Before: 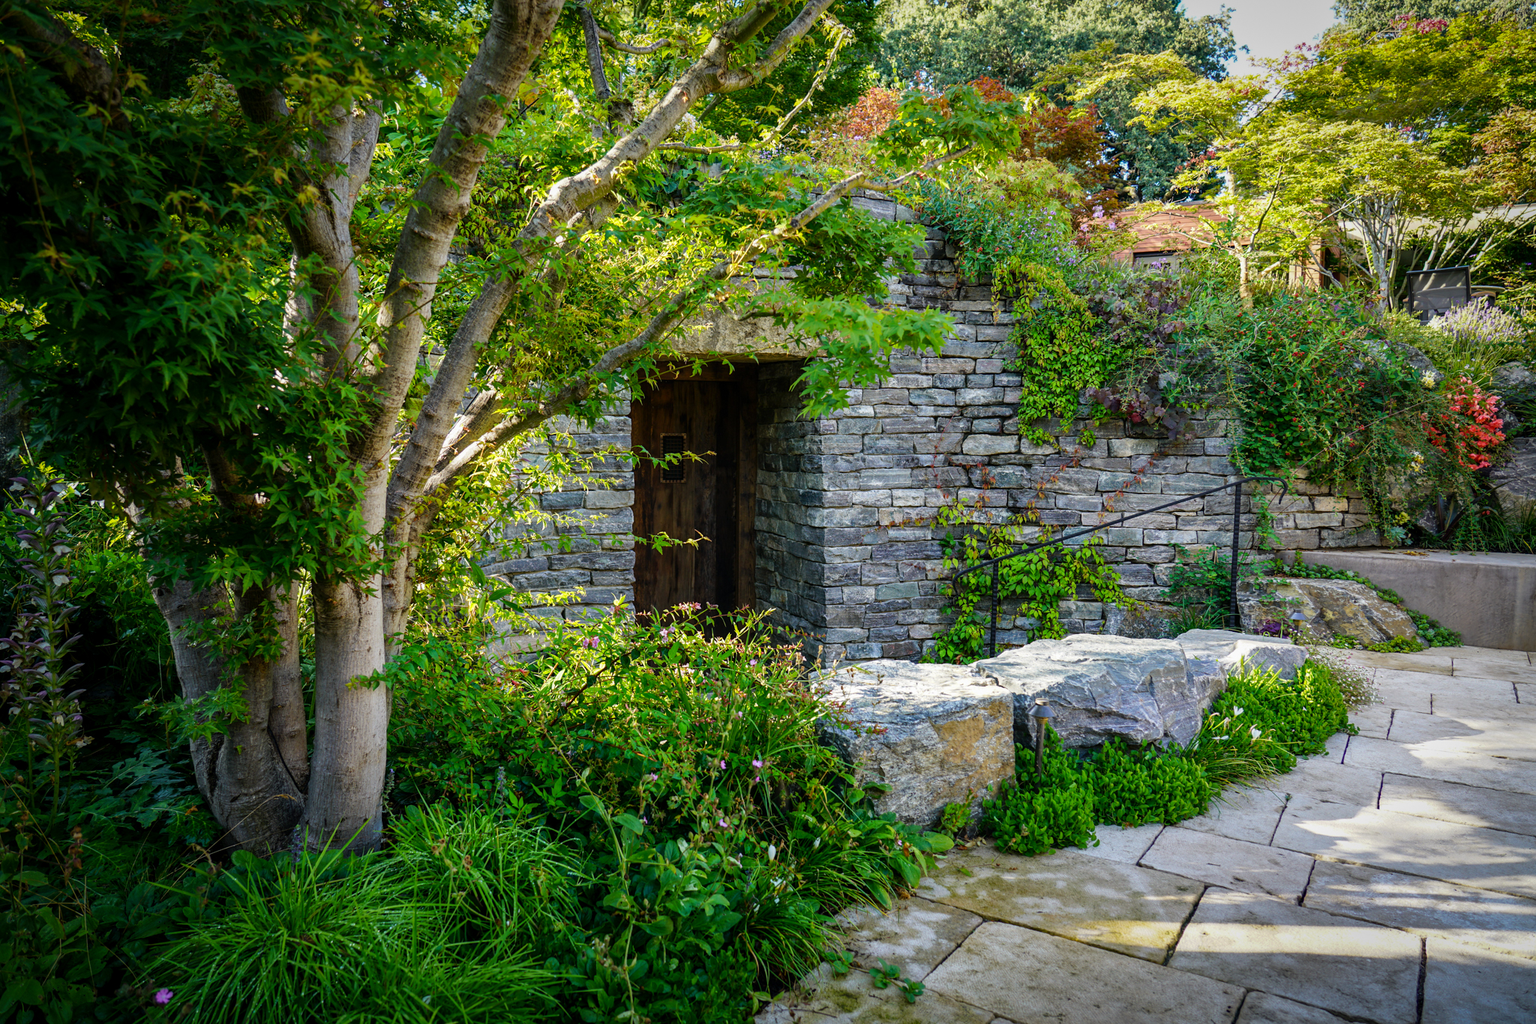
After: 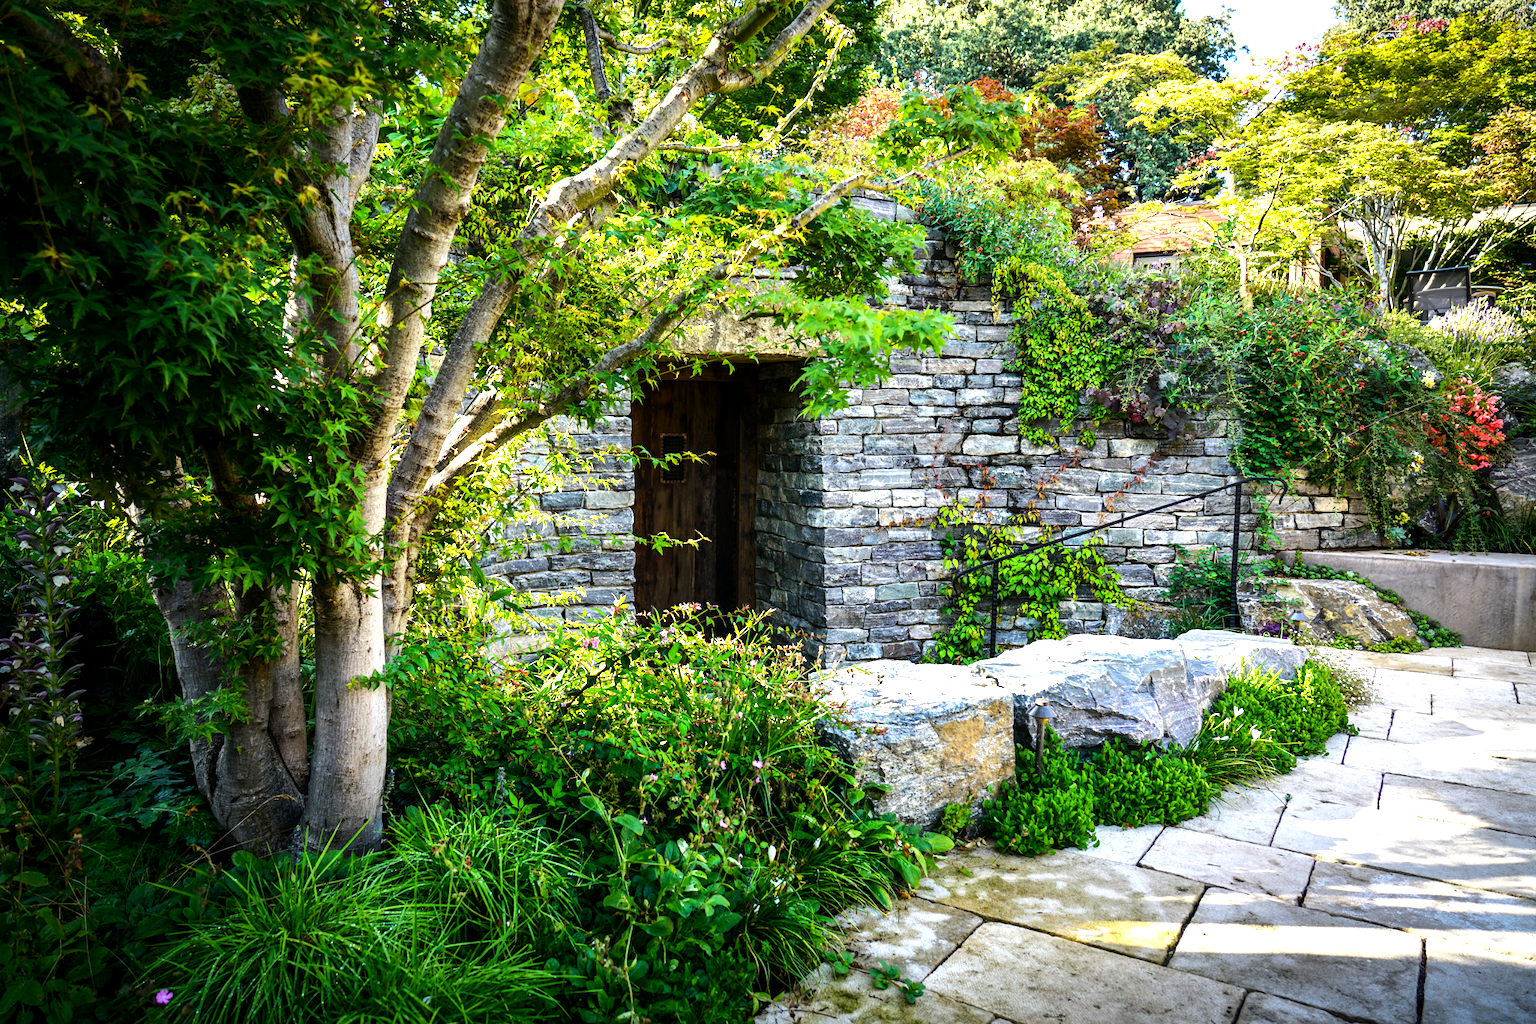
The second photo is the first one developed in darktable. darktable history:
exposure: black level correction 0.001, exposure 0.5 EV, compensate exposure bias true, compensate highlight preservation false
tone equalizer: -8 EV -0.75 EV, -7 EV -0.7 EV, -6 EV -0.6 EV, -5 EV -0.4 EV, -3 EV 0.4 EV, -2 EV 0.6 EV, -1 EV 0.7 EV, +0 EV 0.75 EV, edges refinement/feathering 500, mask exposure compensation -1.57 EV, preserve details no
rotate and perspective: automatic cropping off
base curve: preserve colors none
